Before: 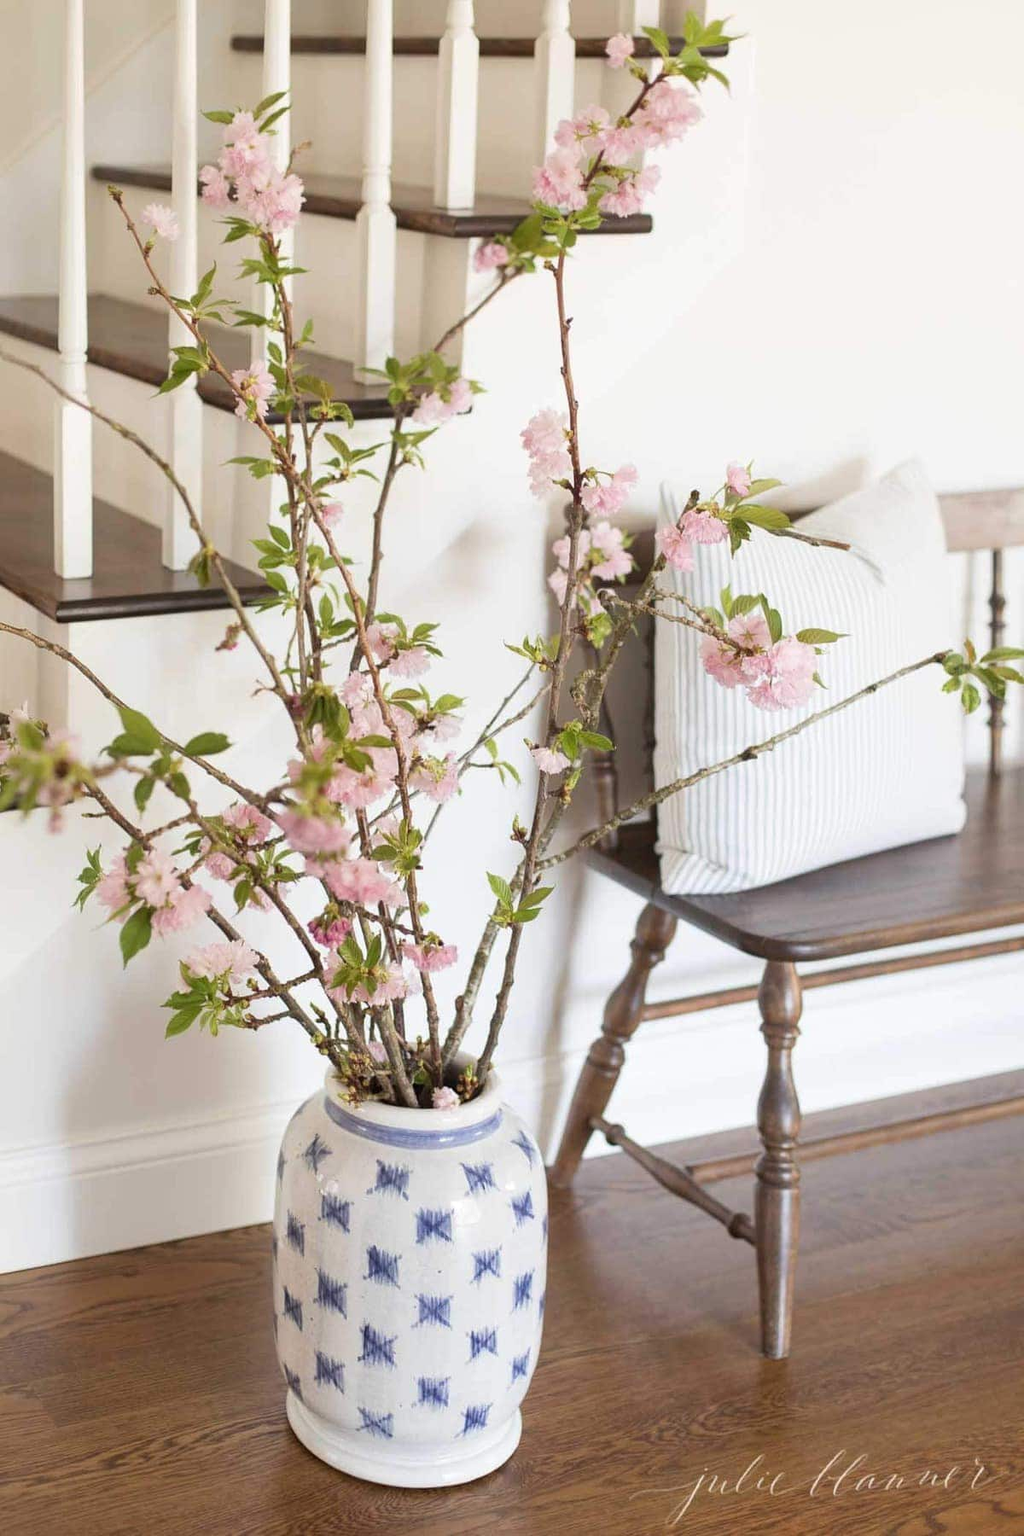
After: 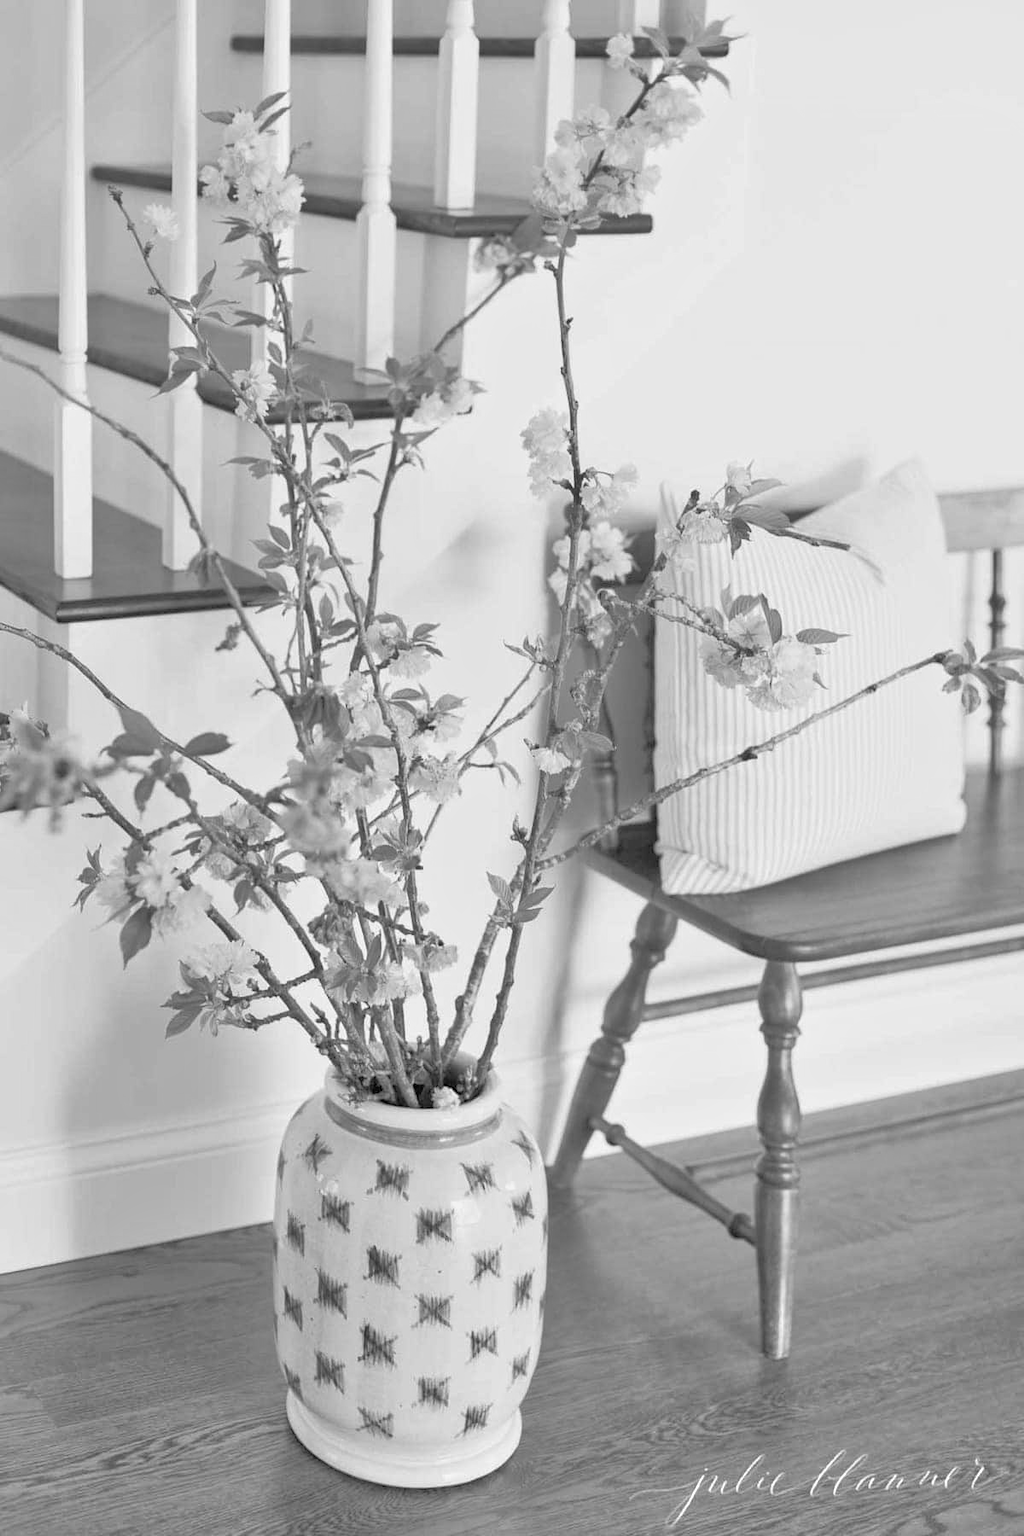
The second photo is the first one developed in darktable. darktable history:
color balance: mode lift, gamma, gain (sRGB)
tone equalizer: -7 EV 0.15 EV, -6 EV 0.6 EV, -5 EV 1.15 EV, -4 EV 1.33 EV, -3 EV 1.15 EV, -2 EV 0.6 EV, -1 EV 0.15 EV, mask exposure compensation -0.5 EV
monochrome: a 73.58, b 64.21
